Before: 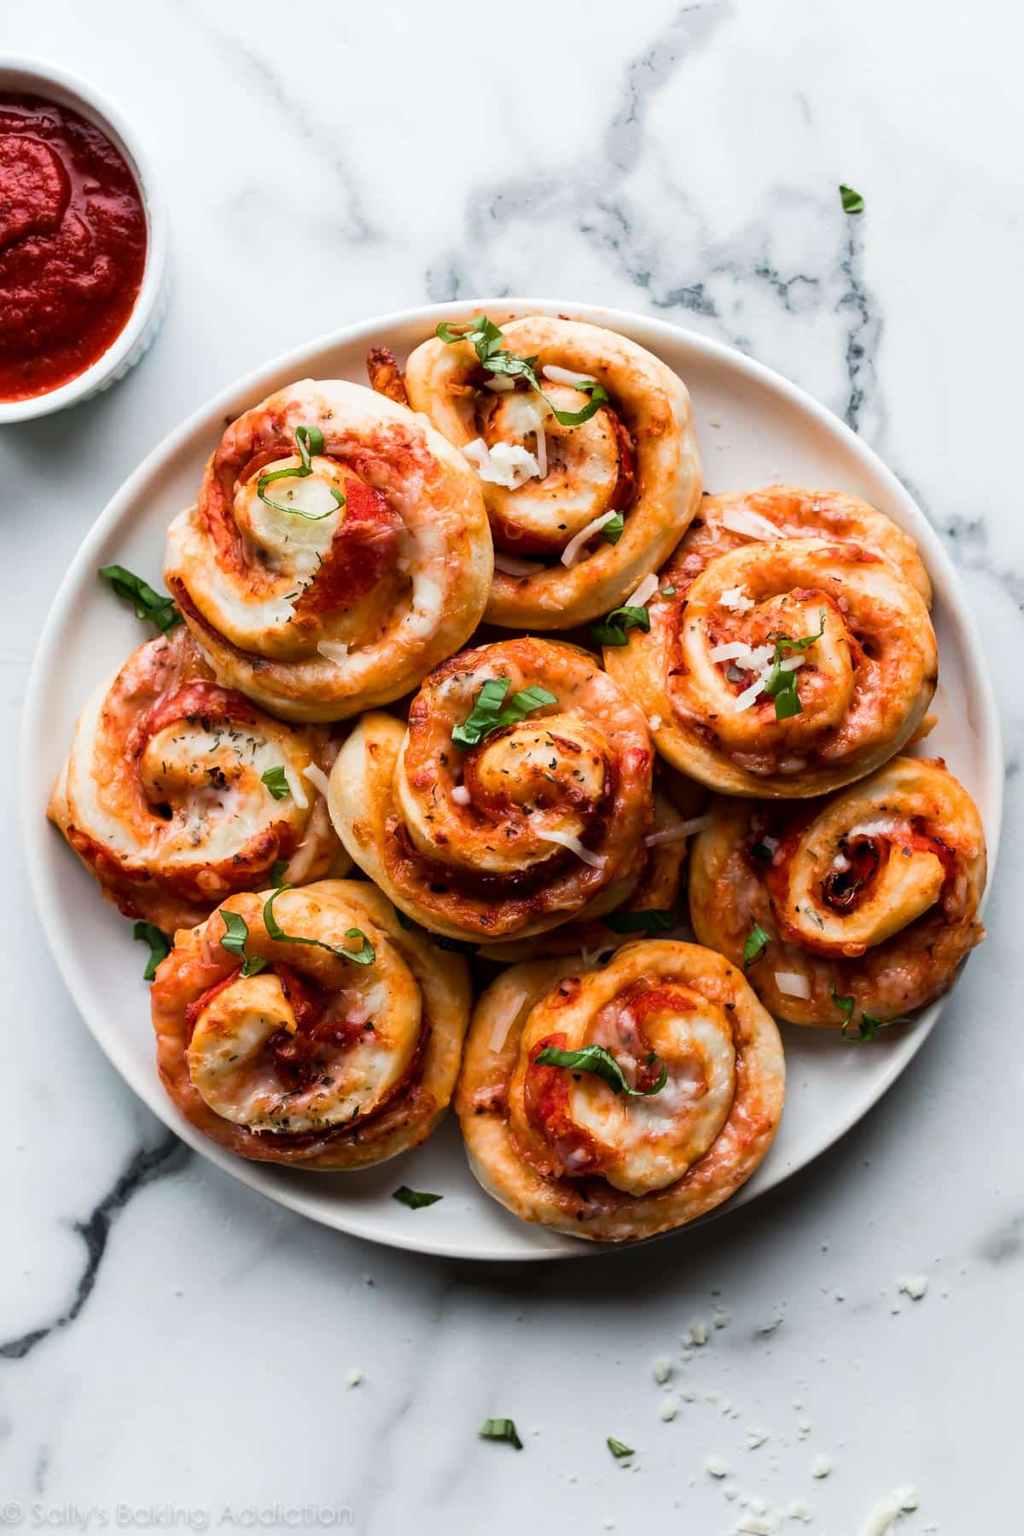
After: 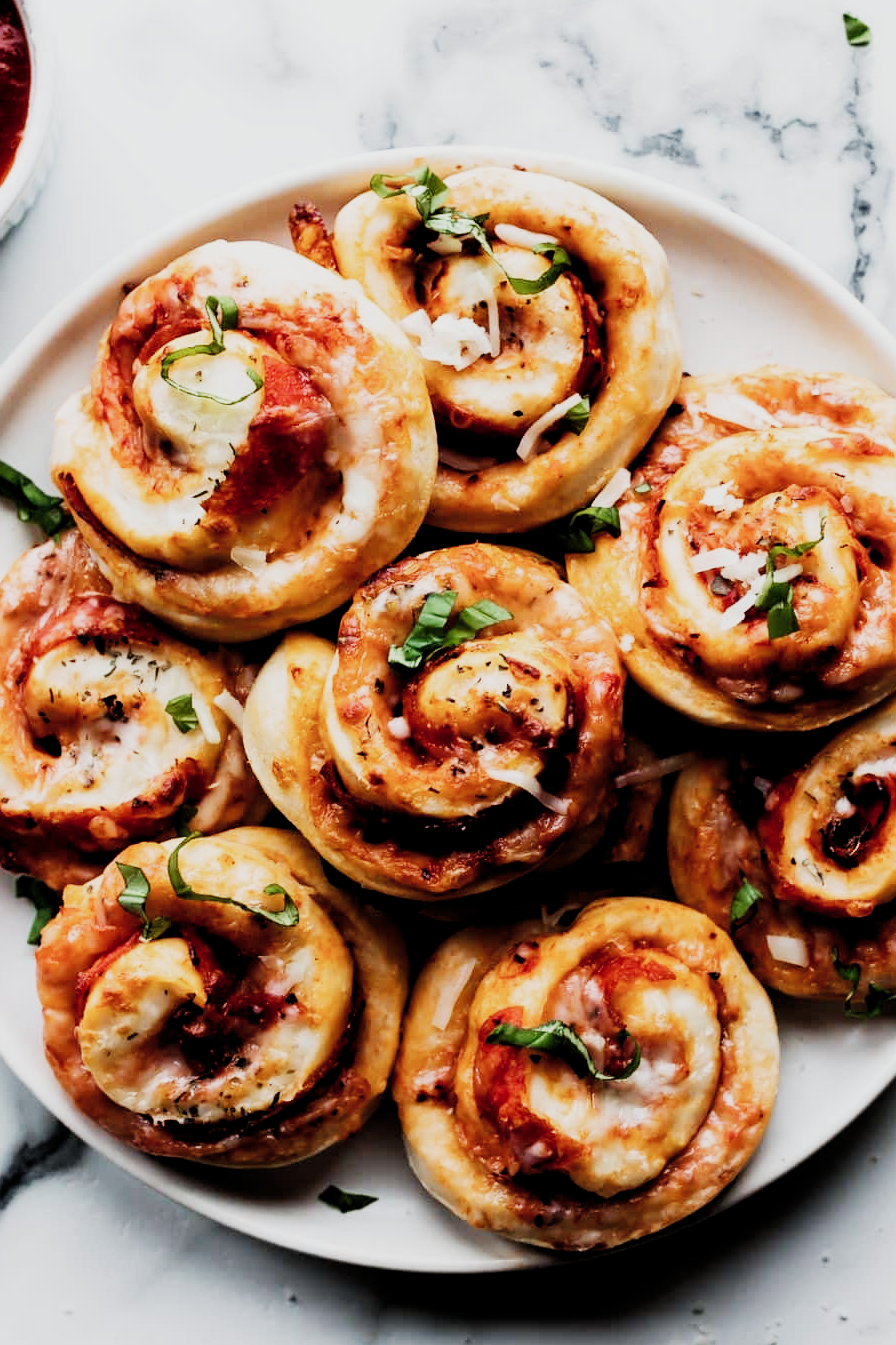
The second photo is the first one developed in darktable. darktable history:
sigmoid: contrast 1.8, skew -0.2, preserve hue 0%, red attenuation 0.1, red rotation 0.035, green attenuation 0.1, green rotation -0.017, blue attenuation 0.15, blue rotation -0.052, base primaries Rec2020
crop and rotate: left 11.831%, top 11.346%, right 13.429%, bottom 13.899%
rgb levels: levels [[0.01, 0.419, 0.839], [0, 0.5, 1], [0, 0.5, 1]]
contrast brightness saturation: saturation -0.17
